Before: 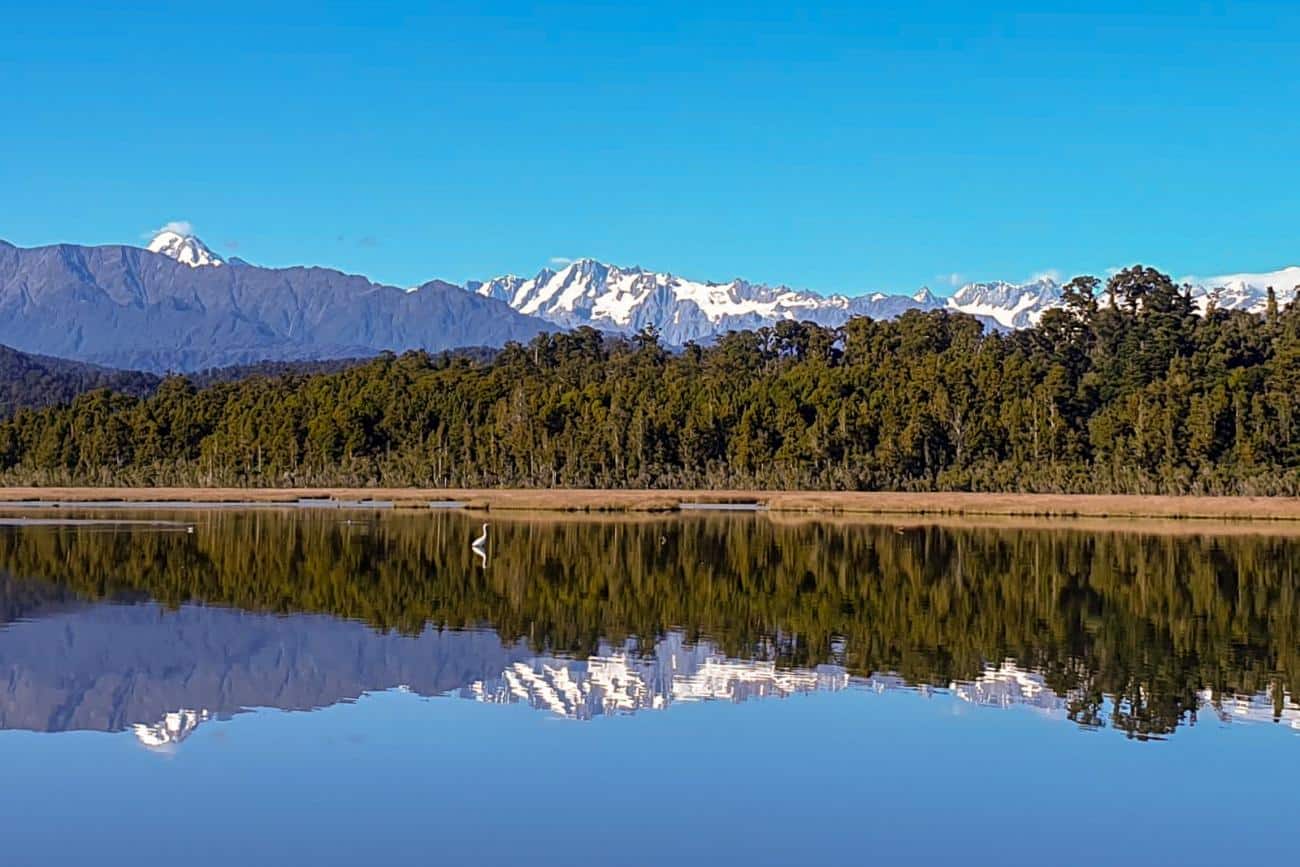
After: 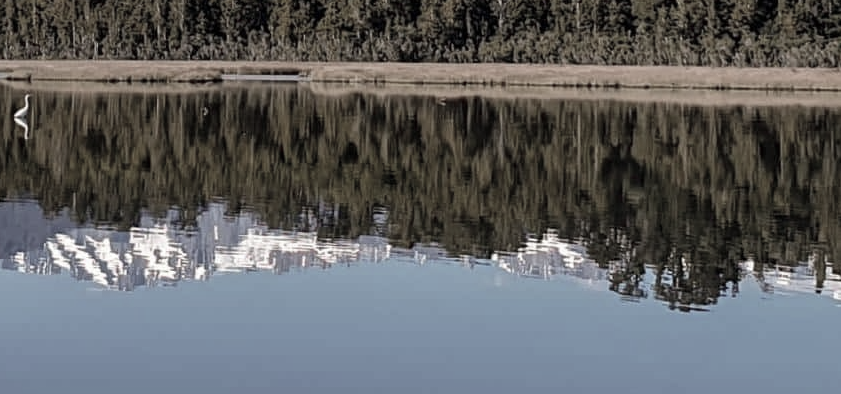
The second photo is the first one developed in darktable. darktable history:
crop and rotate: left 35.305%, top 49.694%, bottom 4.85%
color correction: highlights b* 0.001
color zones: curves: ch1 [(0, 0.34) (0.143, 0.164) (0.286, 0.152) (0.429, 0.176) (0.571, 0.173) (0.714, 0.188) (0.857, 0.199) (1, 0.34)]
